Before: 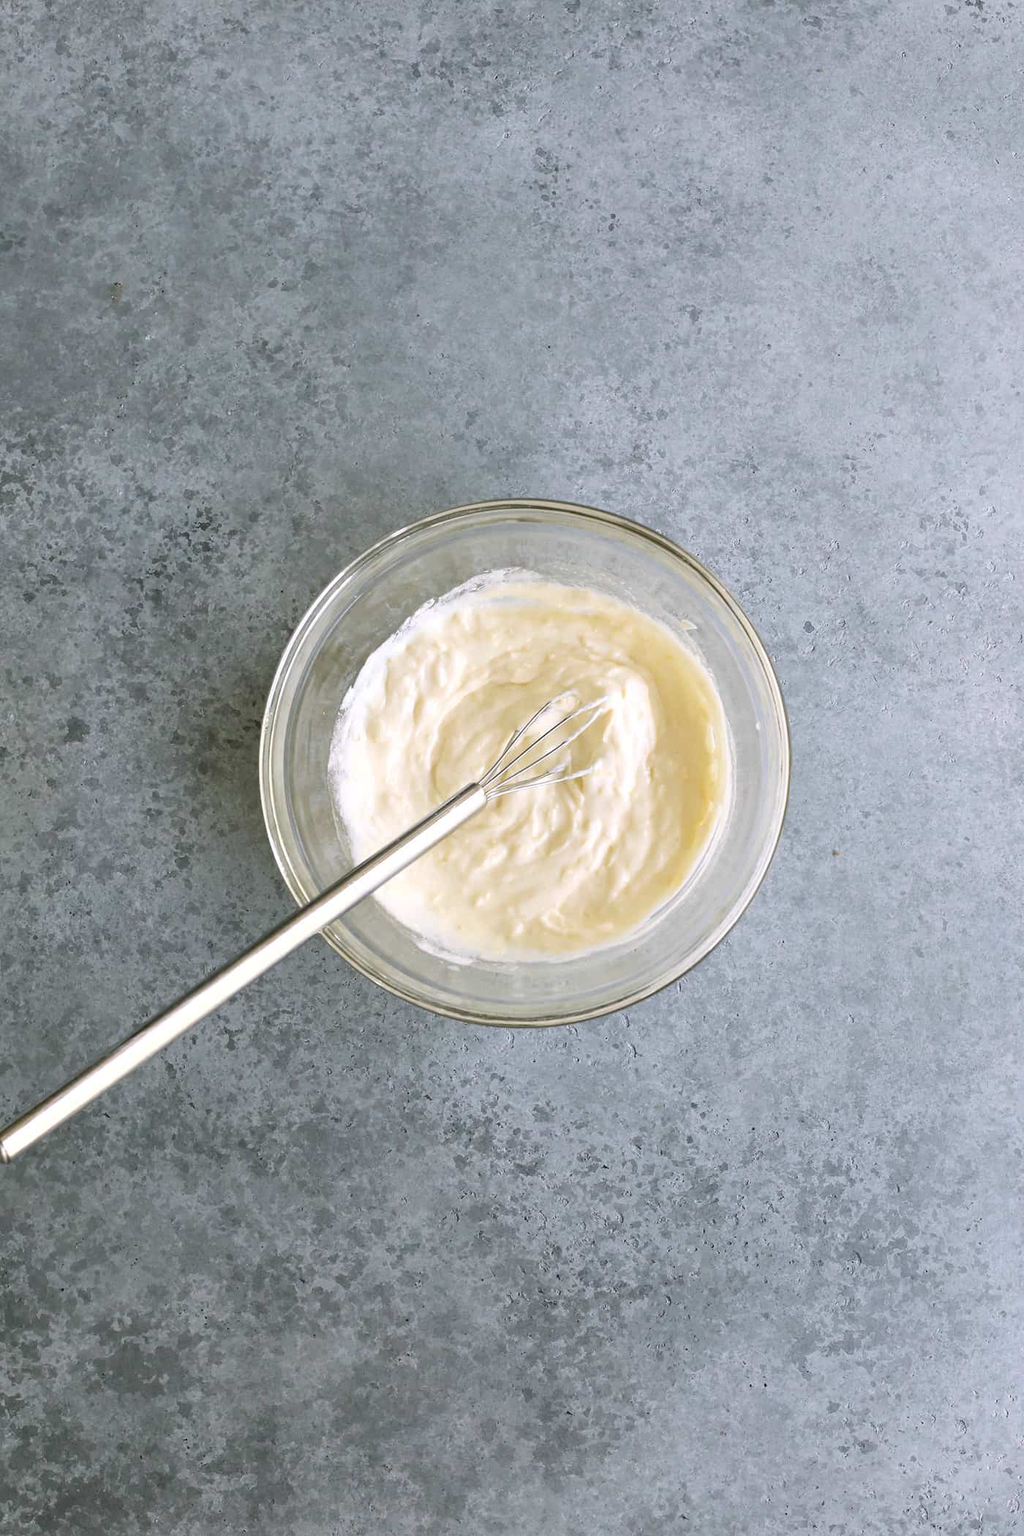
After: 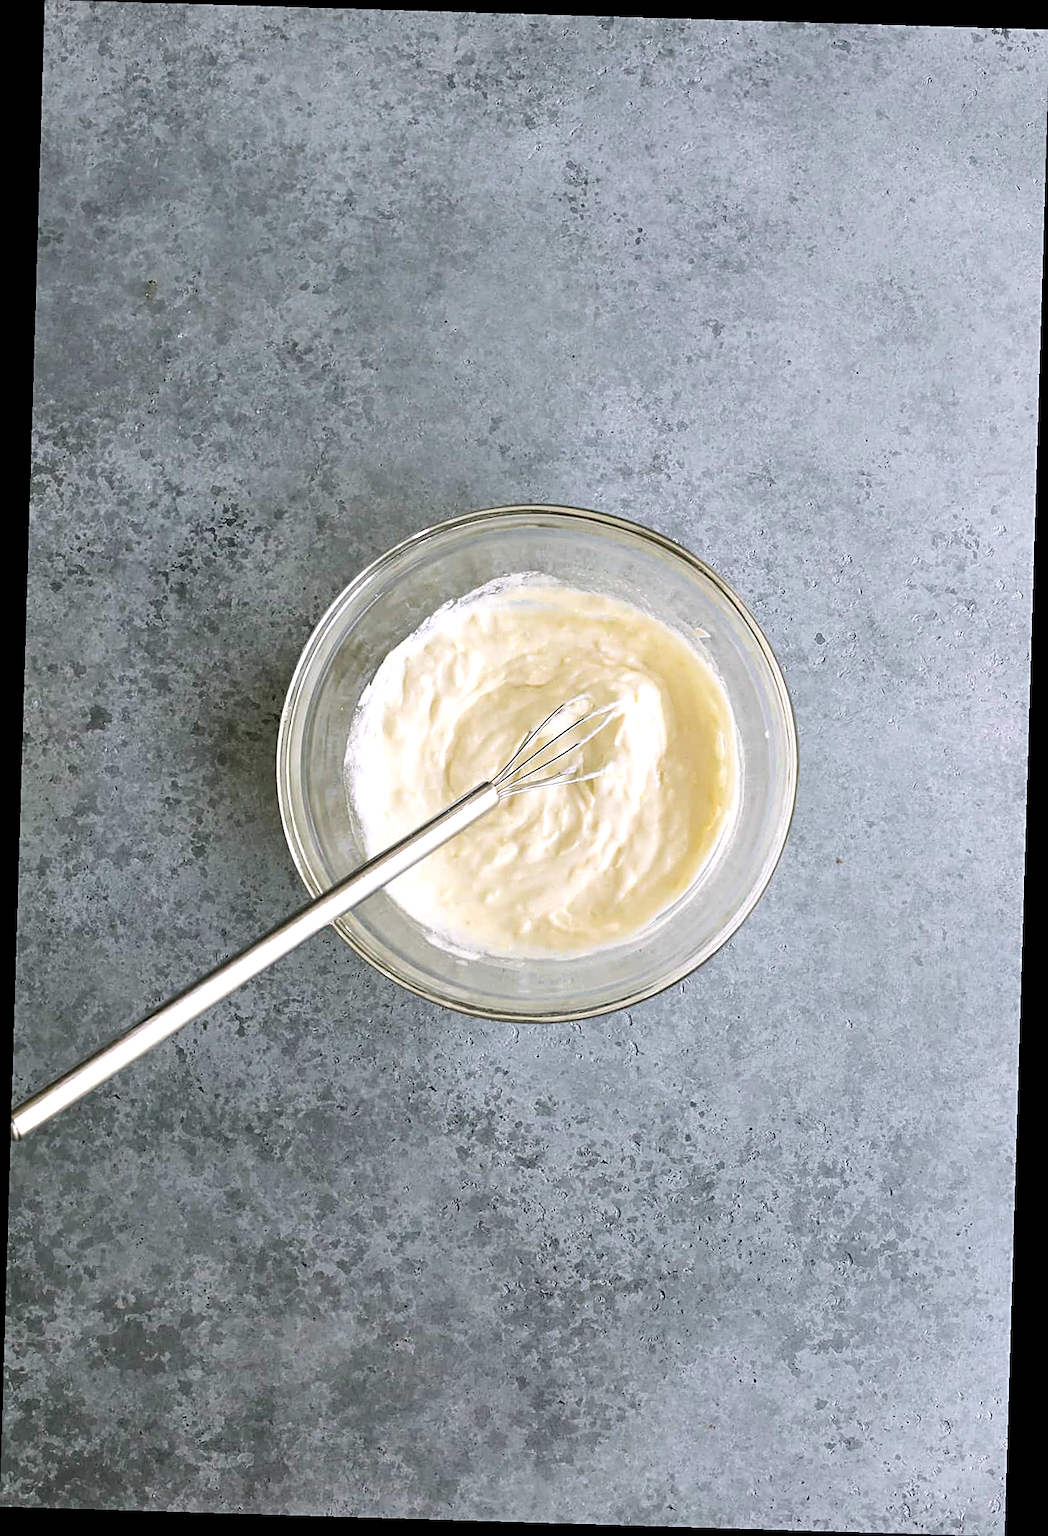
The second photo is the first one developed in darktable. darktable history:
tone equalizer: -8 EV -0.417 EV, -7 EV -0.389 EV, -6 EV -0.333 EV, -5 EV -0.222 EV, -3 EV 0.222 EV, -2 EV 0.333 EV, -1 EV 0.389 EV, +0 EV 0.417 EV, edges refinement/feathering 500, mask exposure compensation -1.57 EV, preserve details no
rotate and perspective: rotation 1.72°, automatic cropping off
sharpen: on, module defaults
exposure: exposure -0.21 EV, compensate highlight preservation false
